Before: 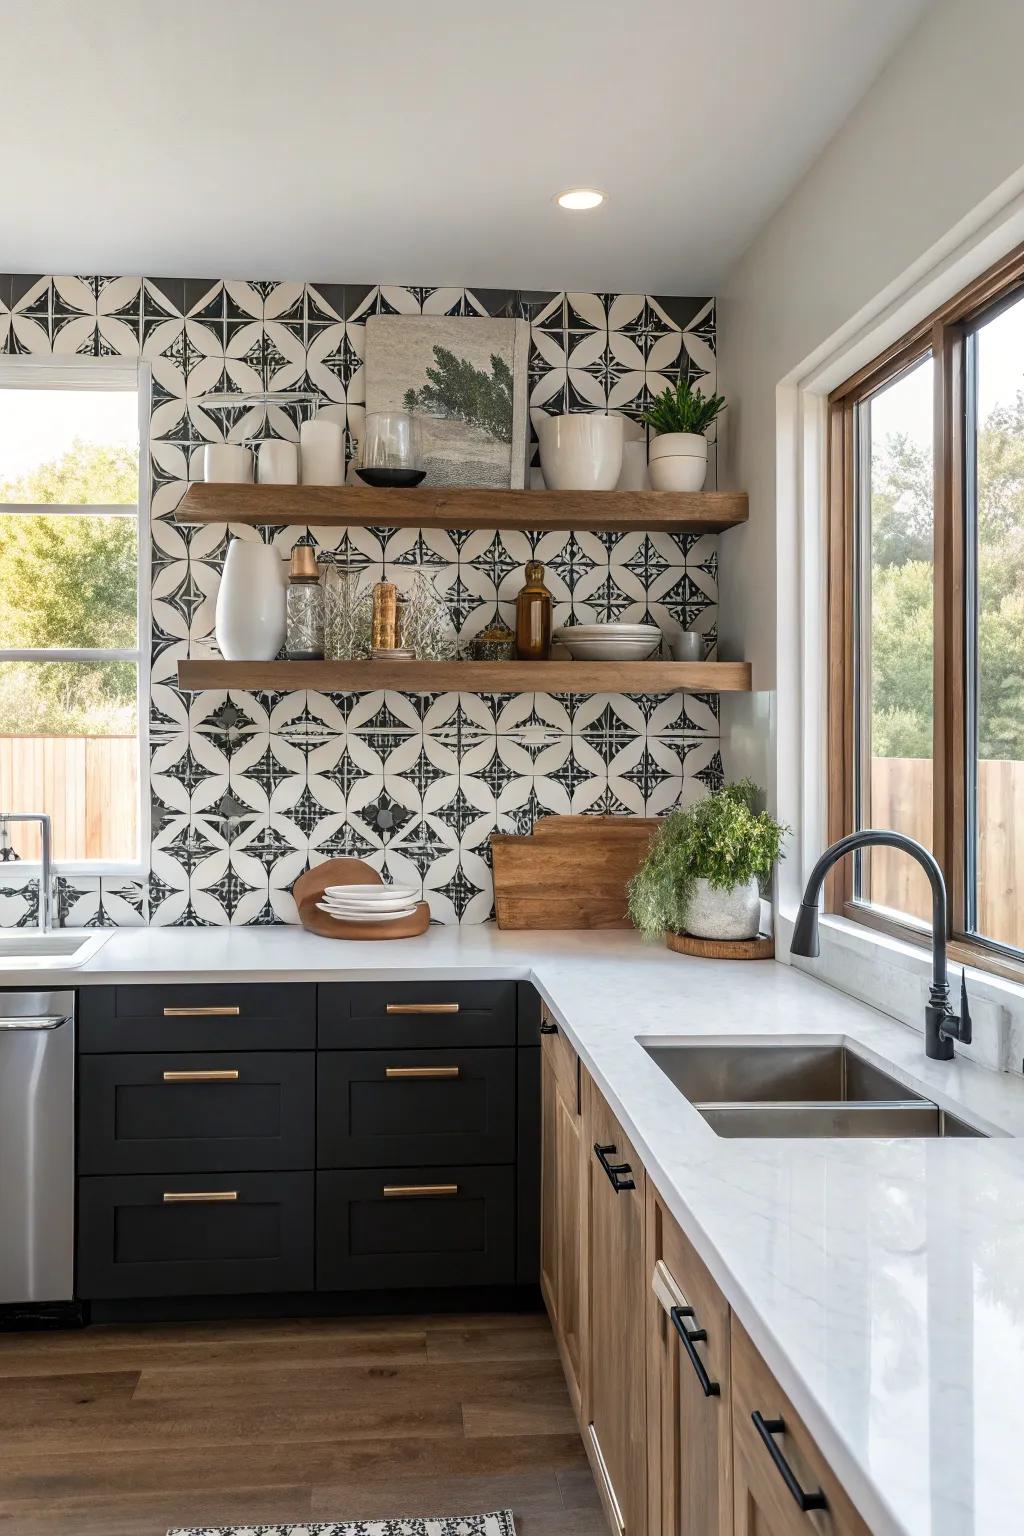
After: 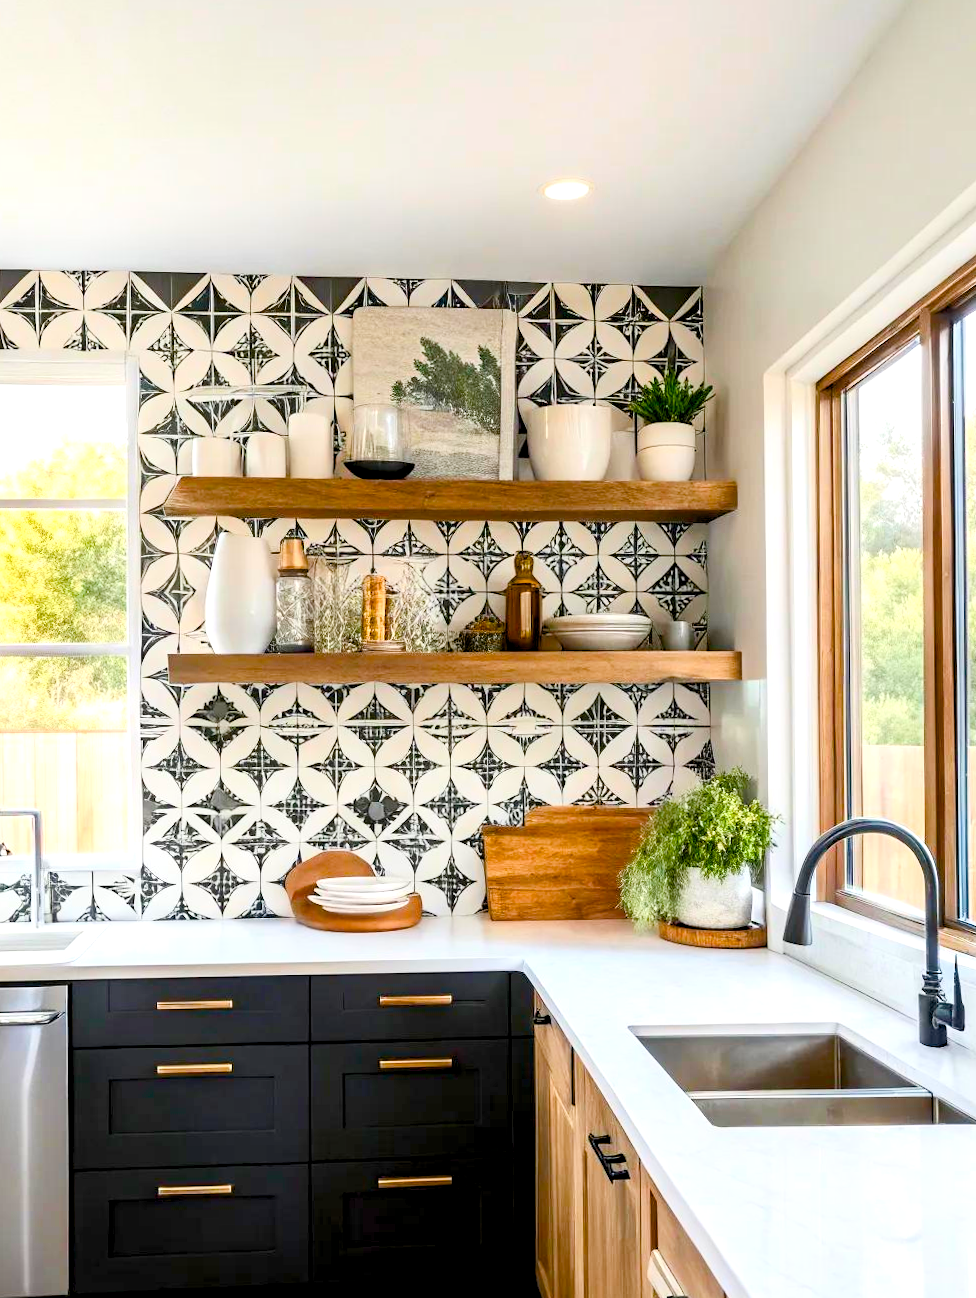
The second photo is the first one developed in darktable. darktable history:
color balance rgb: global offset › luminance -0.867%, perceptual saturation grading › global saturation 24.039%, perceptual saturation grading › highlights -23.335%, perceptual saturation grading › mid-tones 23.768%, perceptual saturation grading › shadows 38.958%, global vibrance 11.096%
exposure: exposure 0.484 EV, compensate exposure bias true, compensate highlight preservation false
crop and rotate: angle 0.499°, left 0.335%, right 3.024%, bottom 14.356%
contrast brightness saturation: contrast 0.199, brightness 0.156, saturation 0.22
